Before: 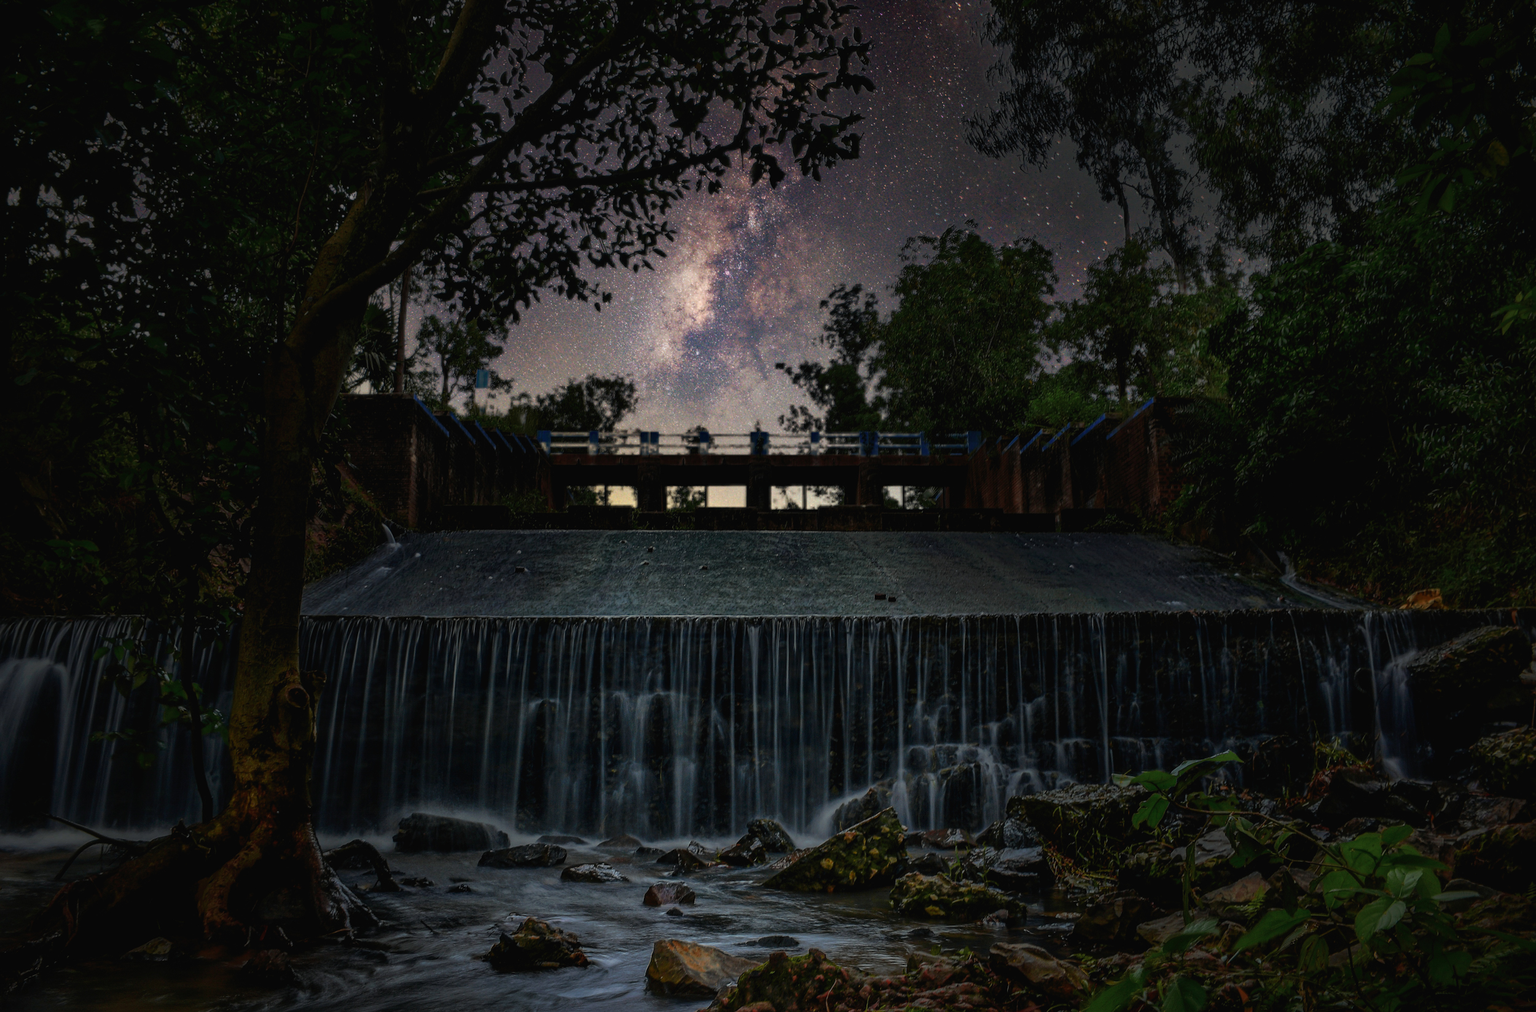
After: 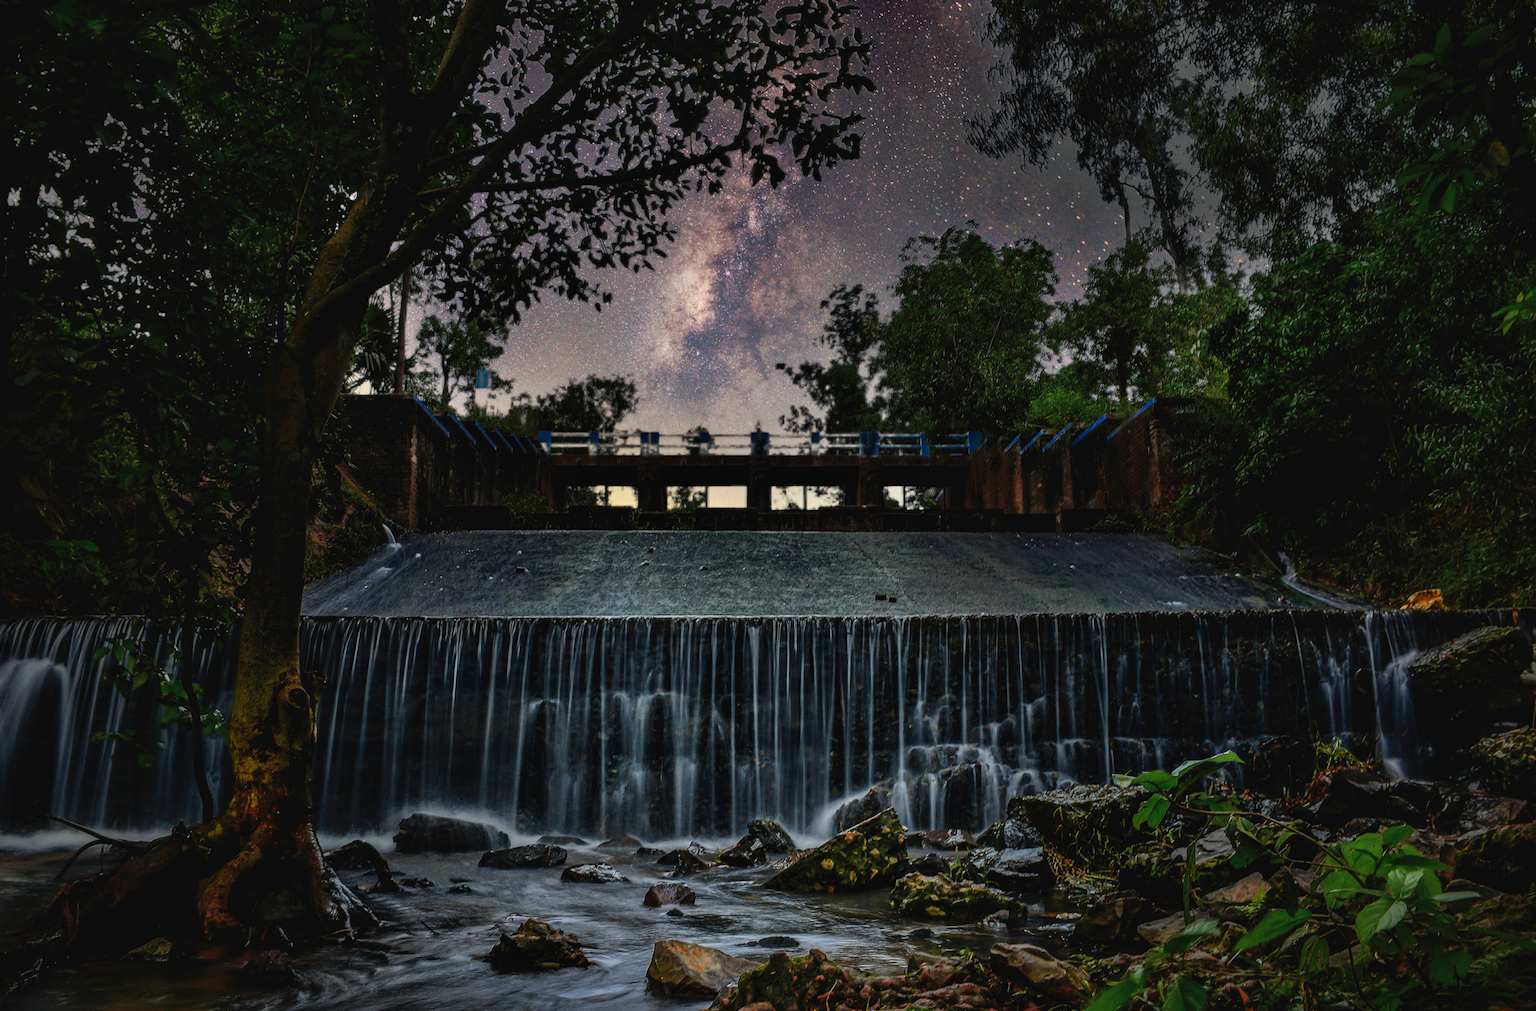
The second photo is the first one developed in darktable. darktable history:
shadows and highlights: radius 102.12, shadows 50.44, highlights -64.48, soften with gaussian
